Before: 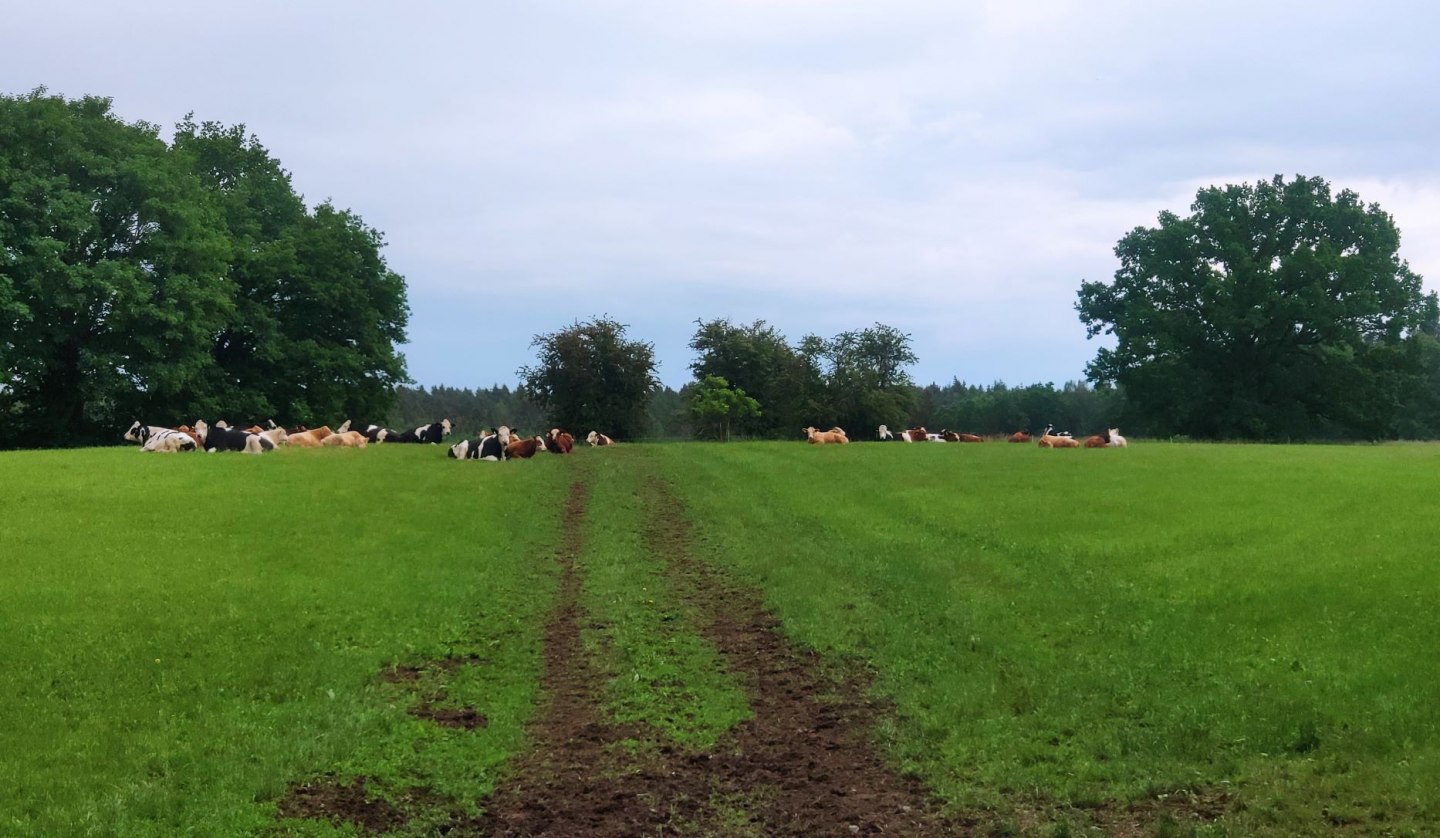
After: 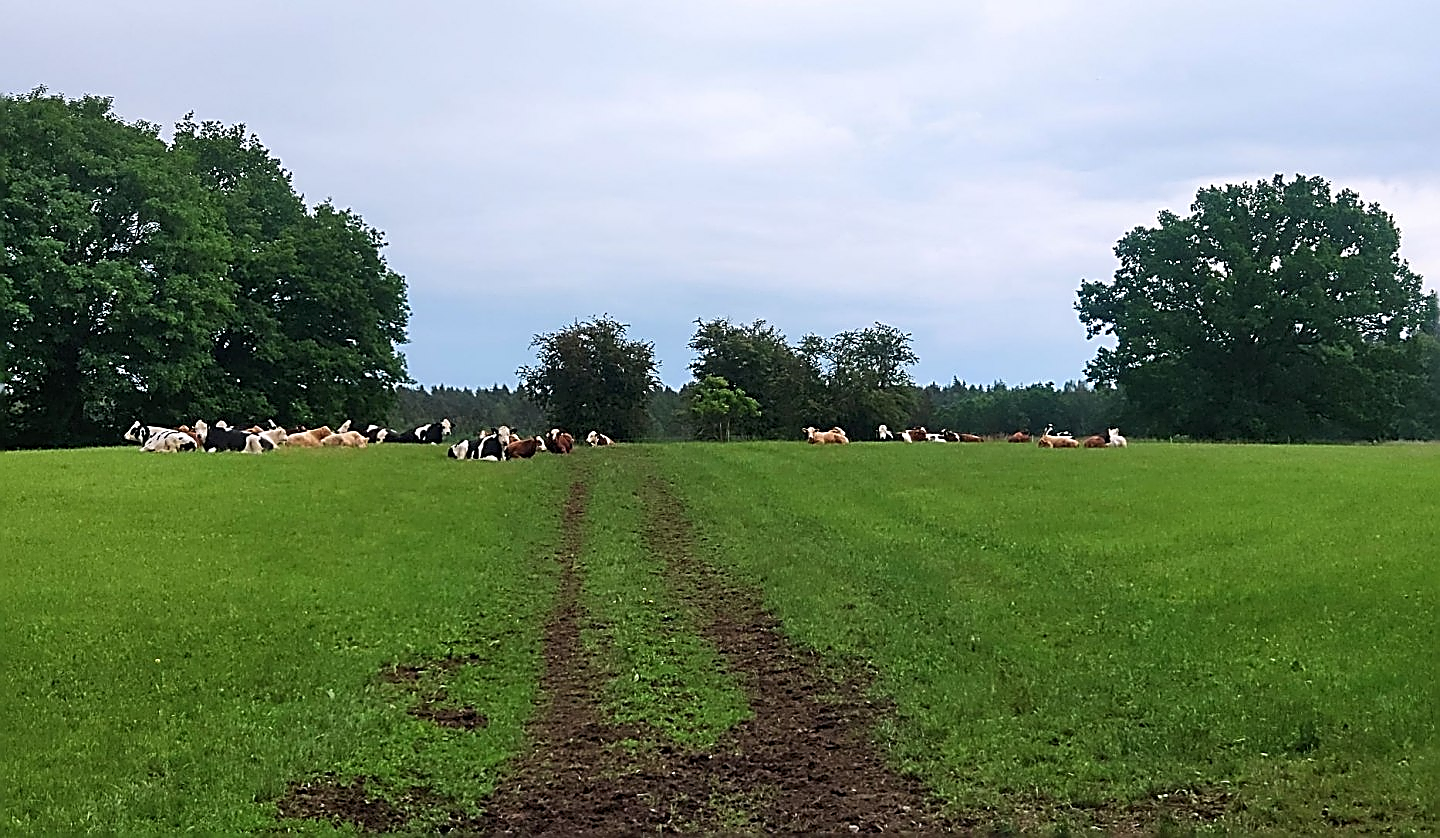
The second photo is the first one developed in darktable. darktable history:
sharpen: amount 2
color zones: curves: ch1 [(0, 0.469) (0.01, 0.469) (0.12, 0.446) (0.248, 0.469) (0.5, 0.5) (0.748, 0.5) (0.99, 0.469) (1, 0.469)]
